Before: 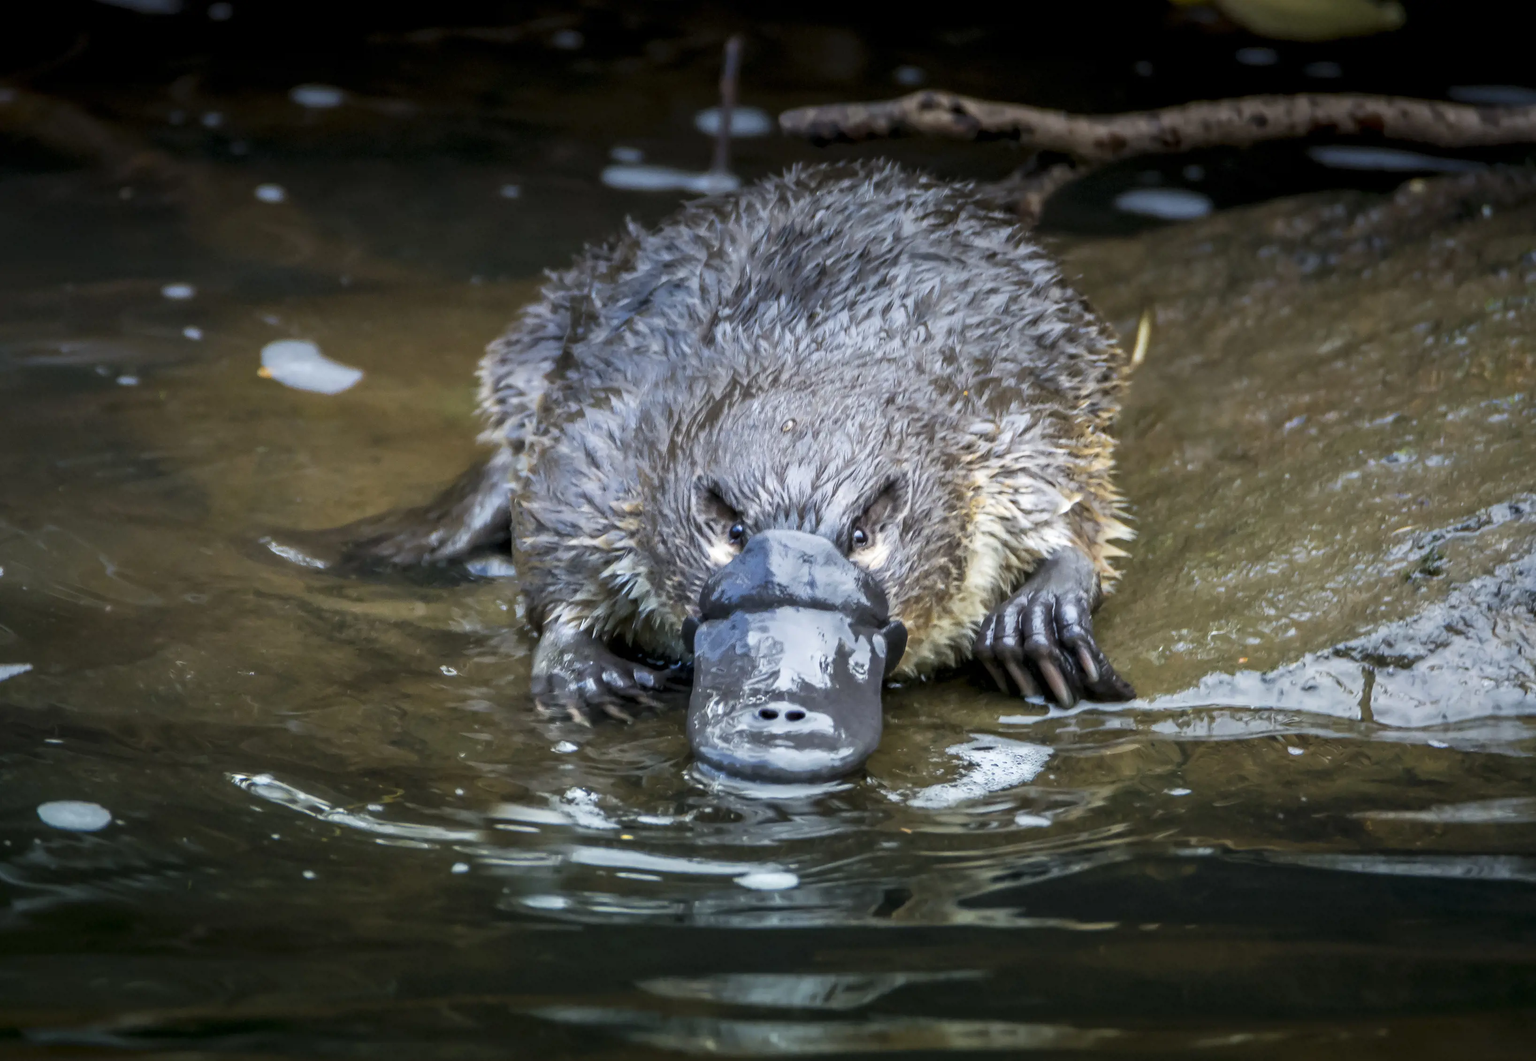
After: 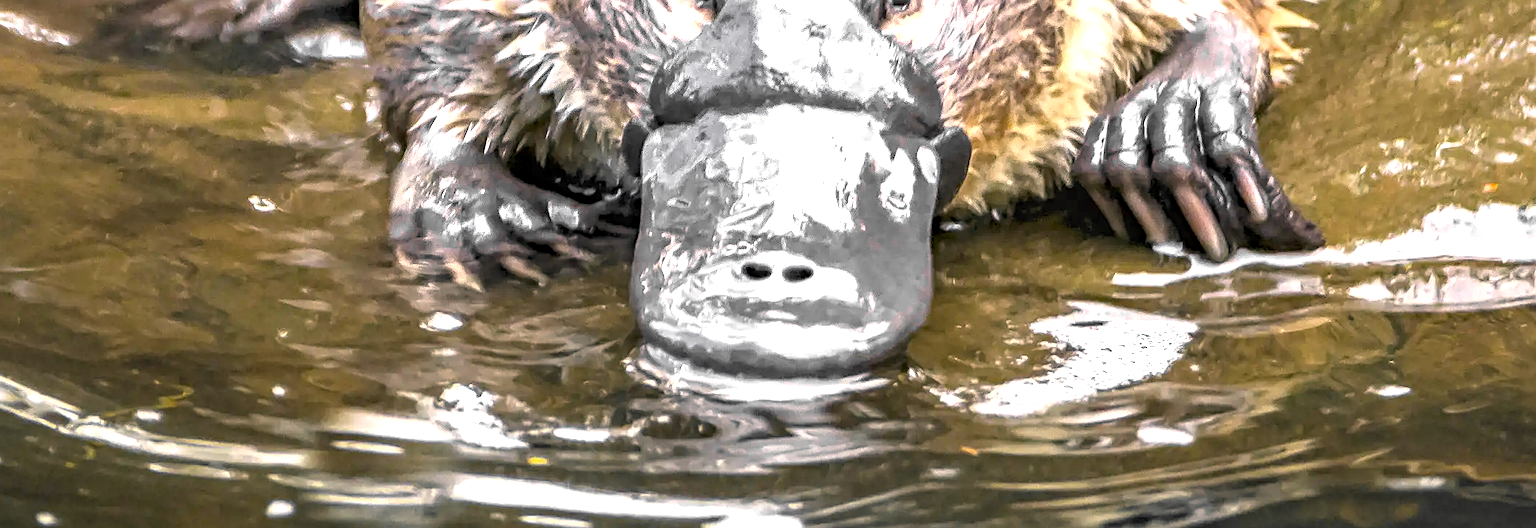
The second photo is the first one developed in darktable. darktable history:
exposure: black level correction 0, exposure 1.523 EV, compensate exposure bias true, compensate highlight preservation false
crop: left 18.18%, top 50.835%, right 17.111%, bottom 16.919%
color zones: curves: ch0 [(0.004, 0.388) (0.125, 0.392) (0.25, 0.404) (0.375, 0.5) (0.5, 0.5) (0.625, 0.5) (0.75, 0.5) (0.875, 0.5)]; ch1 [(0, 0.5) (0.125, 0.5) (0.25, 0.5) (0.375, 0.124) (0.524, 0.124) (0.645, 0.128) (0.789, 0.132) (0.914, 0.096) (0.998, 0.068)], mix 26.74%
haze removal: compatibility mode true, adaptive false
sharpen: on, module defaults
local contrast: on, module defaults
color correction: highlights a* 11.86, highlights b* 12.29
